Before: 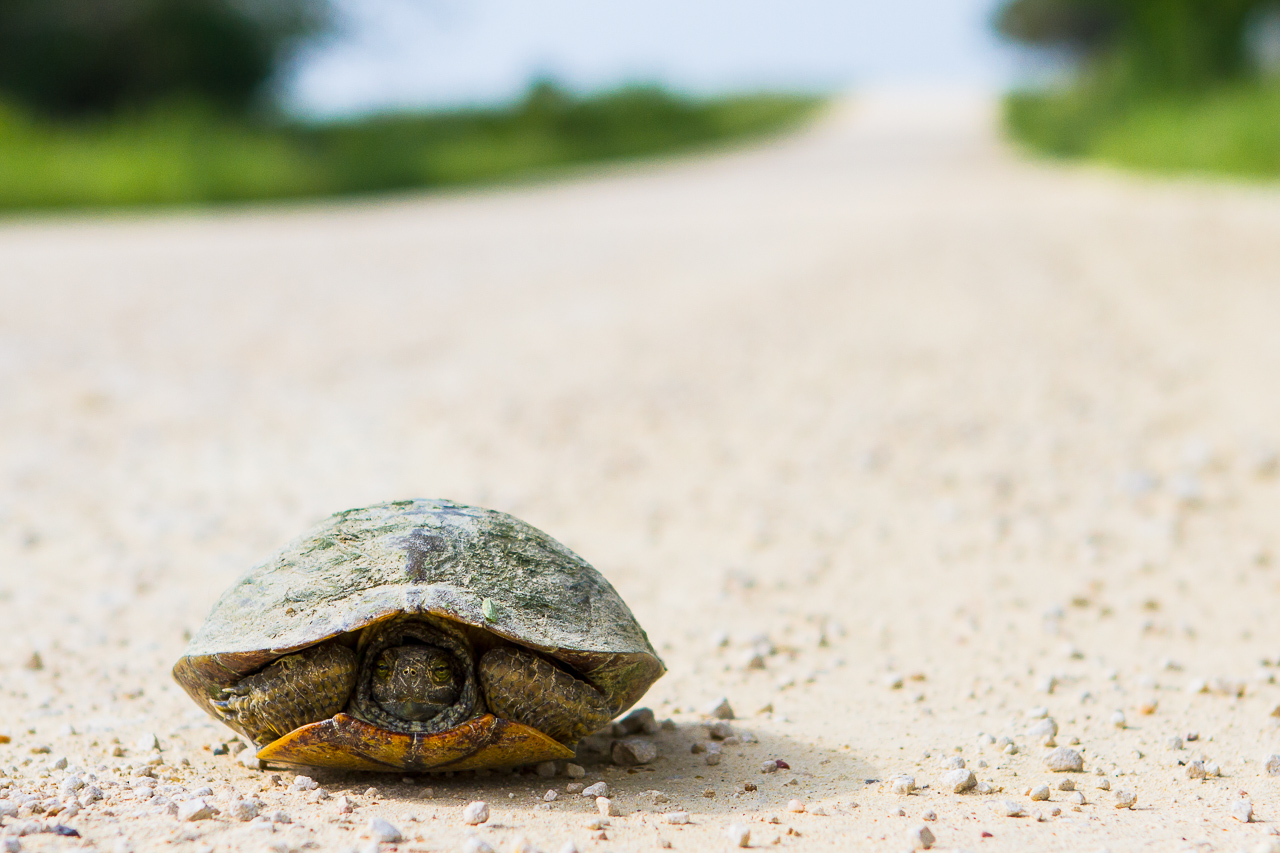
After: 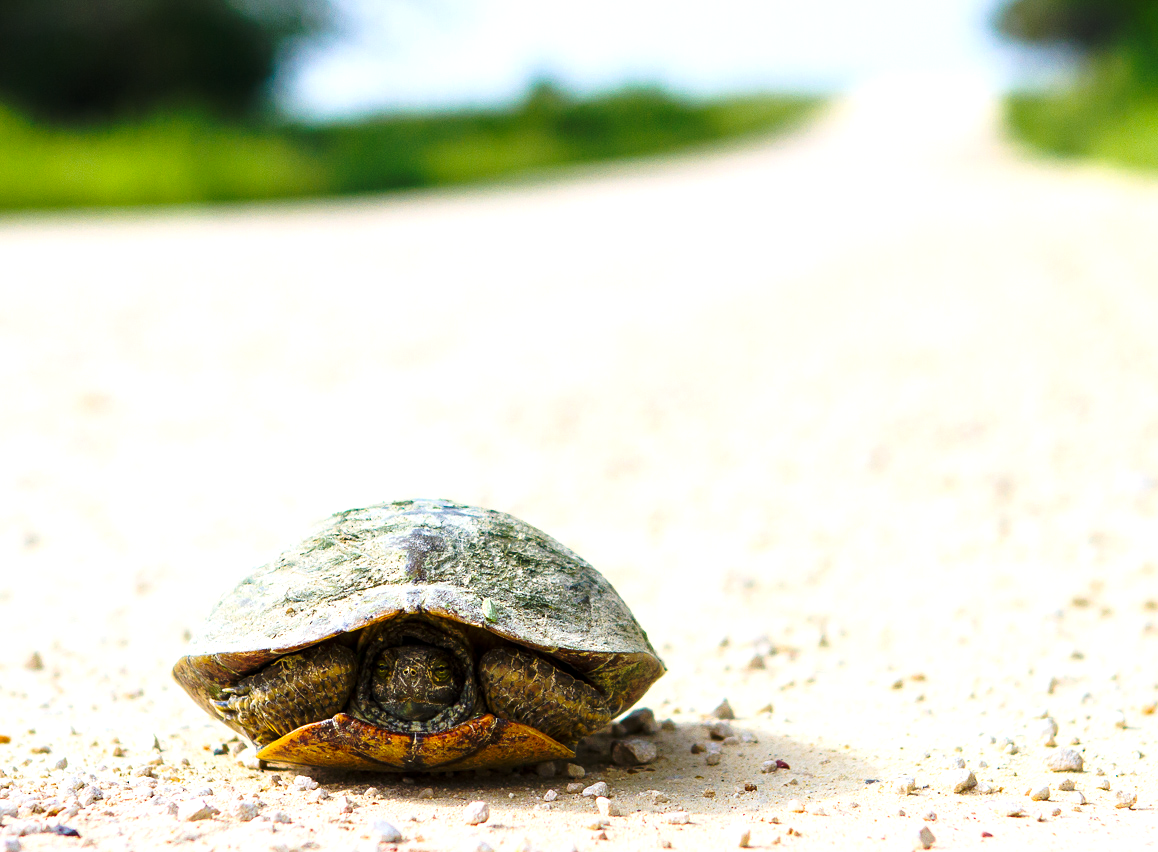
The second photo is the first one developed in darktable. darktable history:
base curve: curves: ch0 [(0, 0) (0.073, 0.04) (0.157, 0.139) (0.492, 0.492) (0.758, 0.758) (1, 1)], preserve colors none
exposure: black level correction 0.001, exposure 0.5 EV, compensate exposure bias true, compensate highlight preservation false
crop: right 9.509%, bottom 0.031%
